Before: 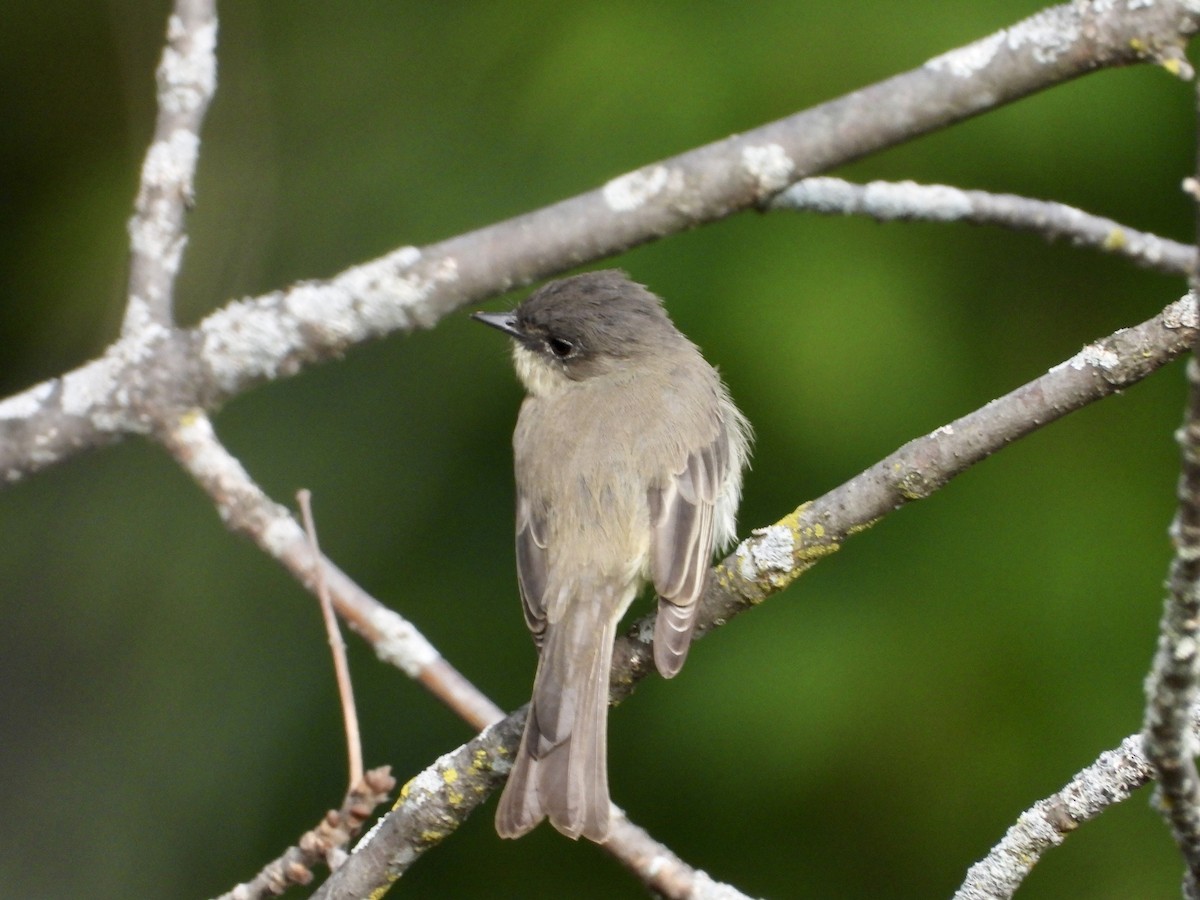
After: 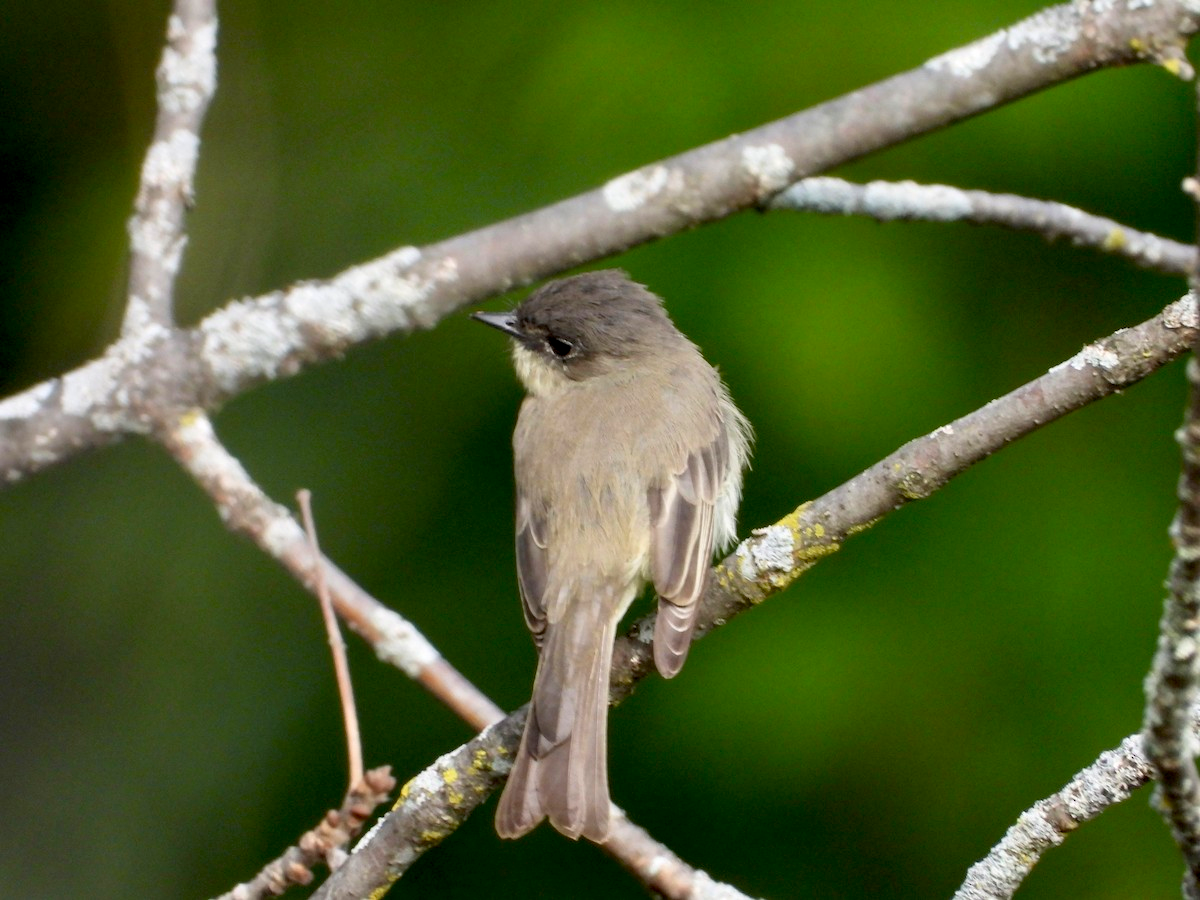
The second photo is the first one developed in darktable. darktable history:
vibrance: vibrance 0%
shadows and highlights: shadows -24.28, highlights 49.77, soften with gaussian
velvia: strength 9.25%
exposure: black level correction 0.011, compensate highlight preservation false
